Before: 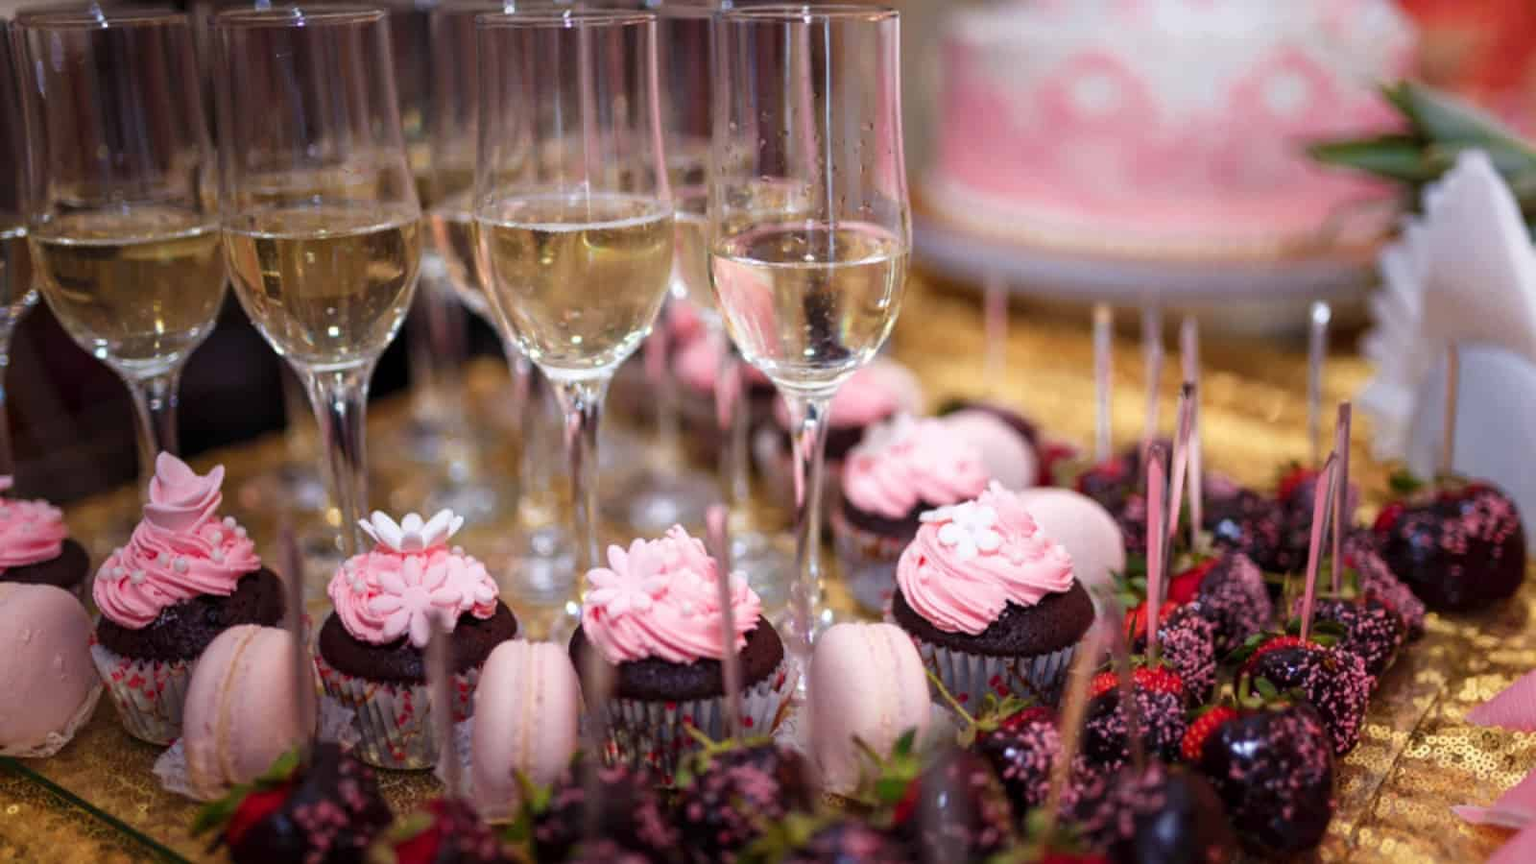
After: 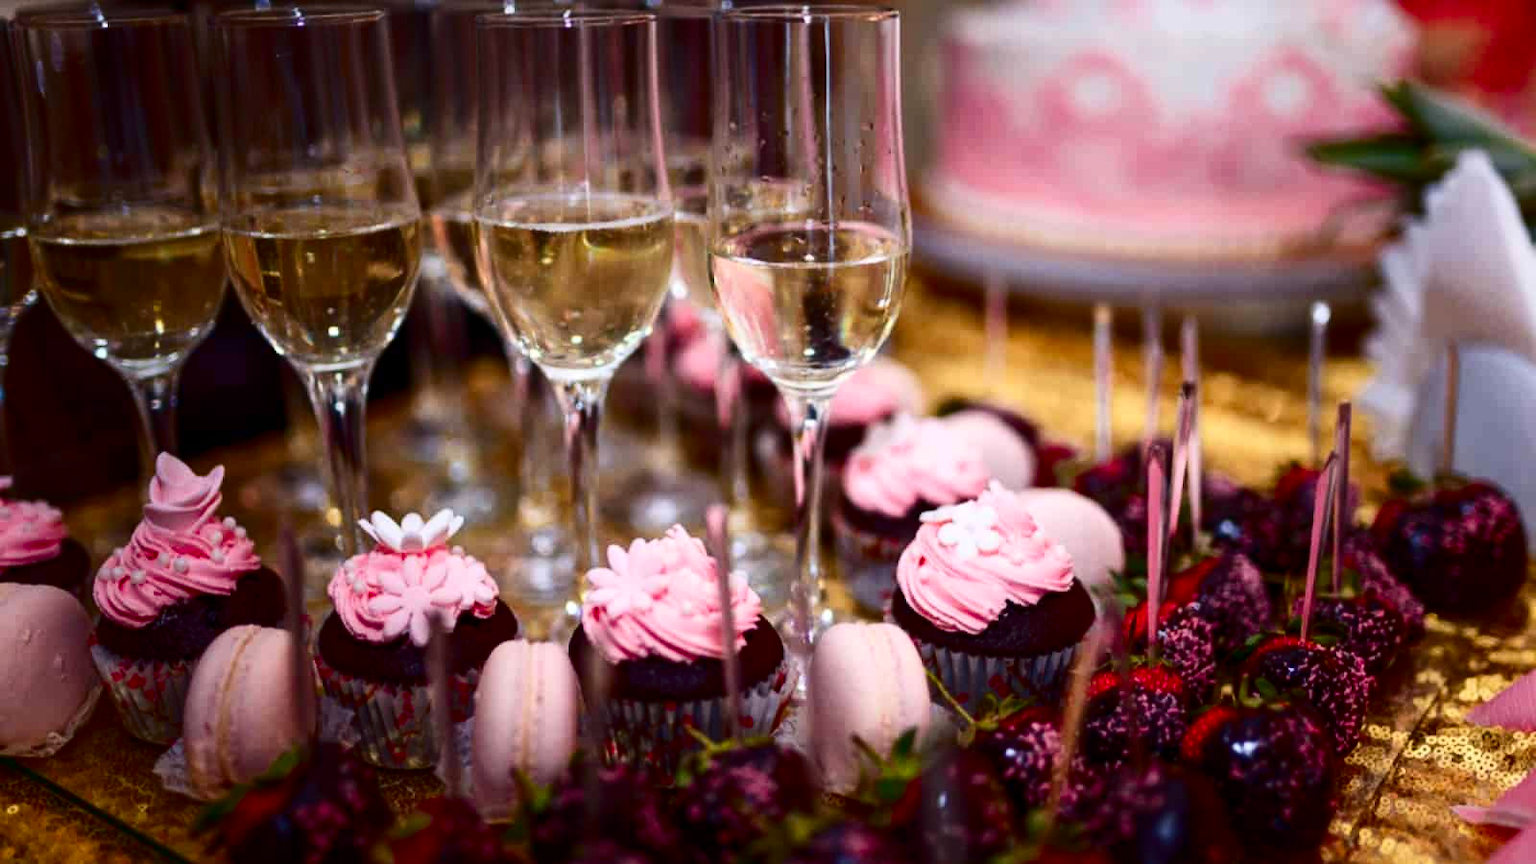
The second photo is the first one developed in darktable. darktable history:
tone equalizer: on, module defaults
contrast brightness saturation: contrast 0.22, brightness -0.19, saturation 0.24
